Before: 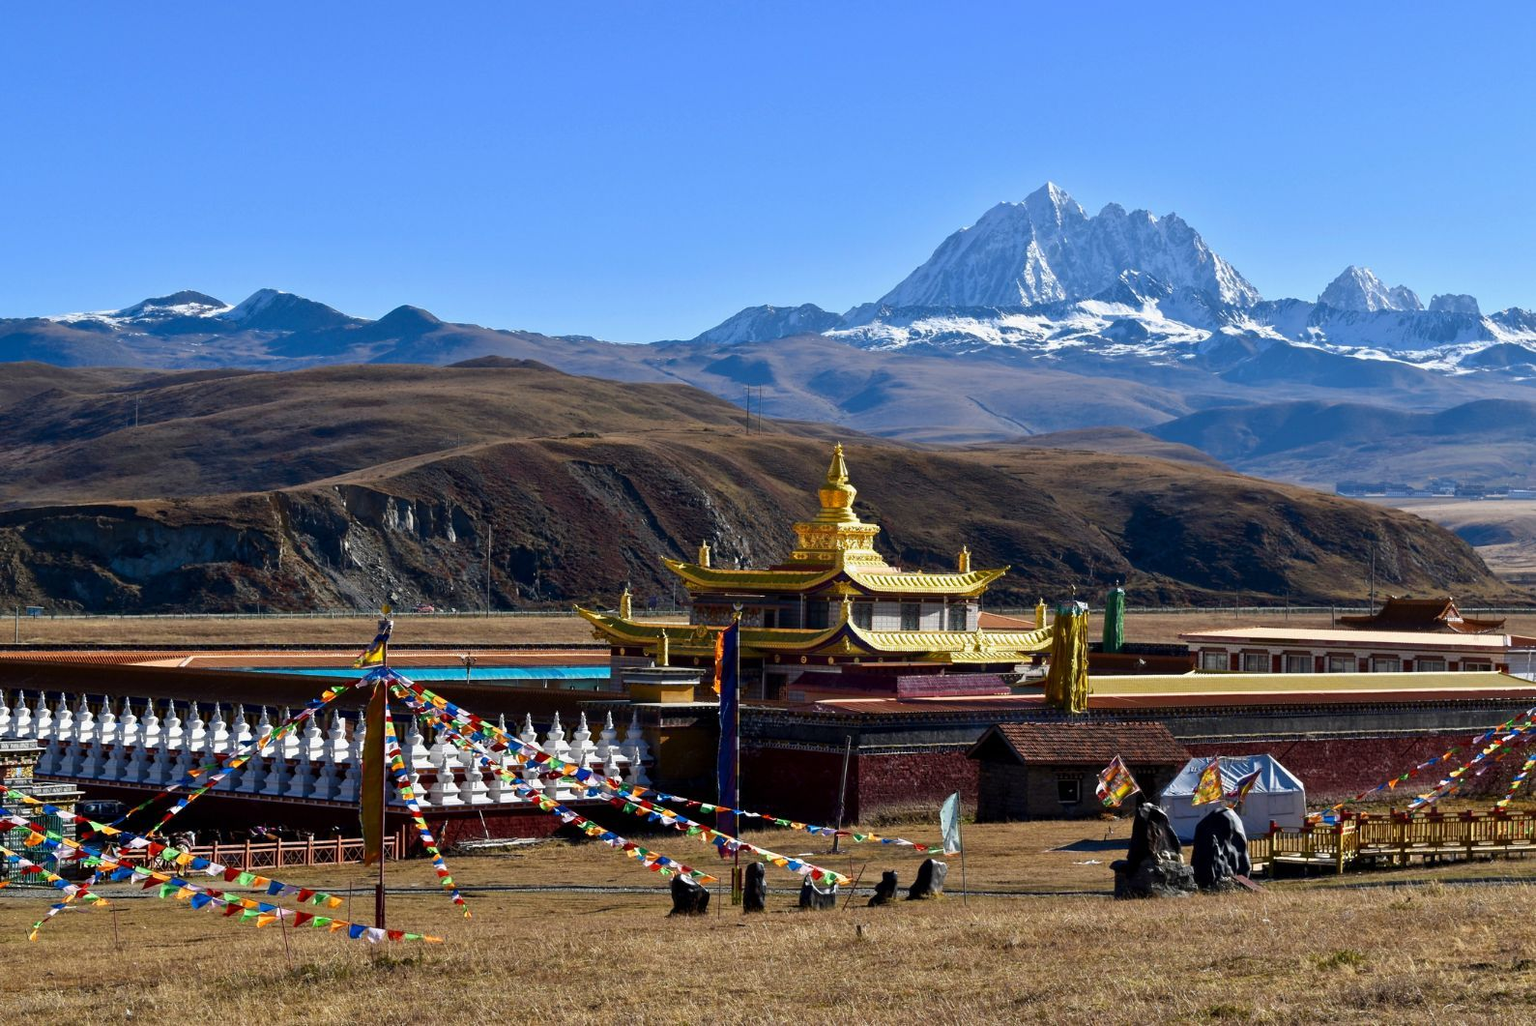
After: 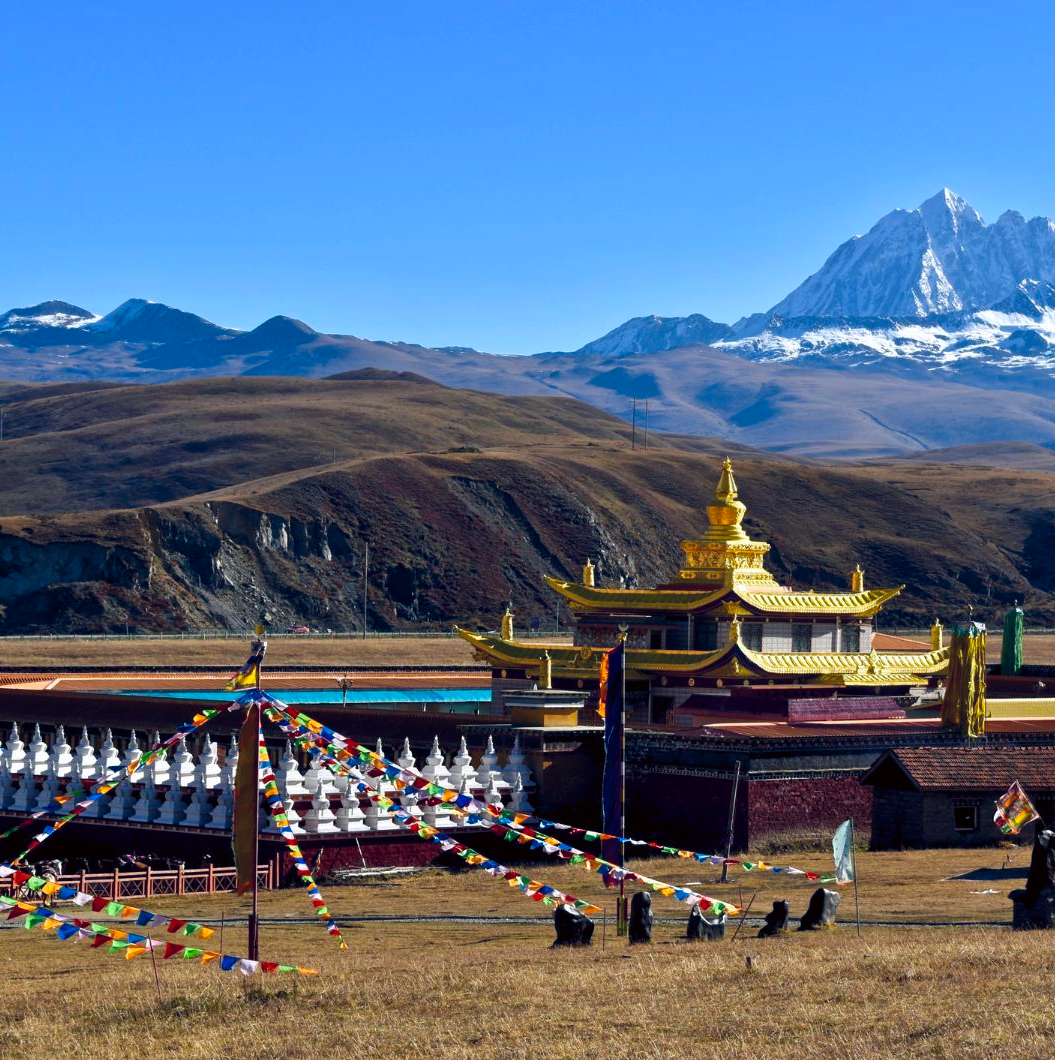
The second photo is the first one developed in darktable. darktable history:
crop and rotate: left 8.868%, right 24.693%
color balance rgb: shadows lift › chroma 2.008%, shadows lift › hue 221.41°, highlights gain › luminance 7.363%, highlights gain › chroma 0.91%, highlights gain › hue 48.53°, global offset › chroma 0.123%, global offset › hue 253.66°, perceptual saturation grading › global saturation 18.649%
color correction: highlights a* -2.79, highlights b* -2.78, shadows a* 1.96, shadows b* 2.66
